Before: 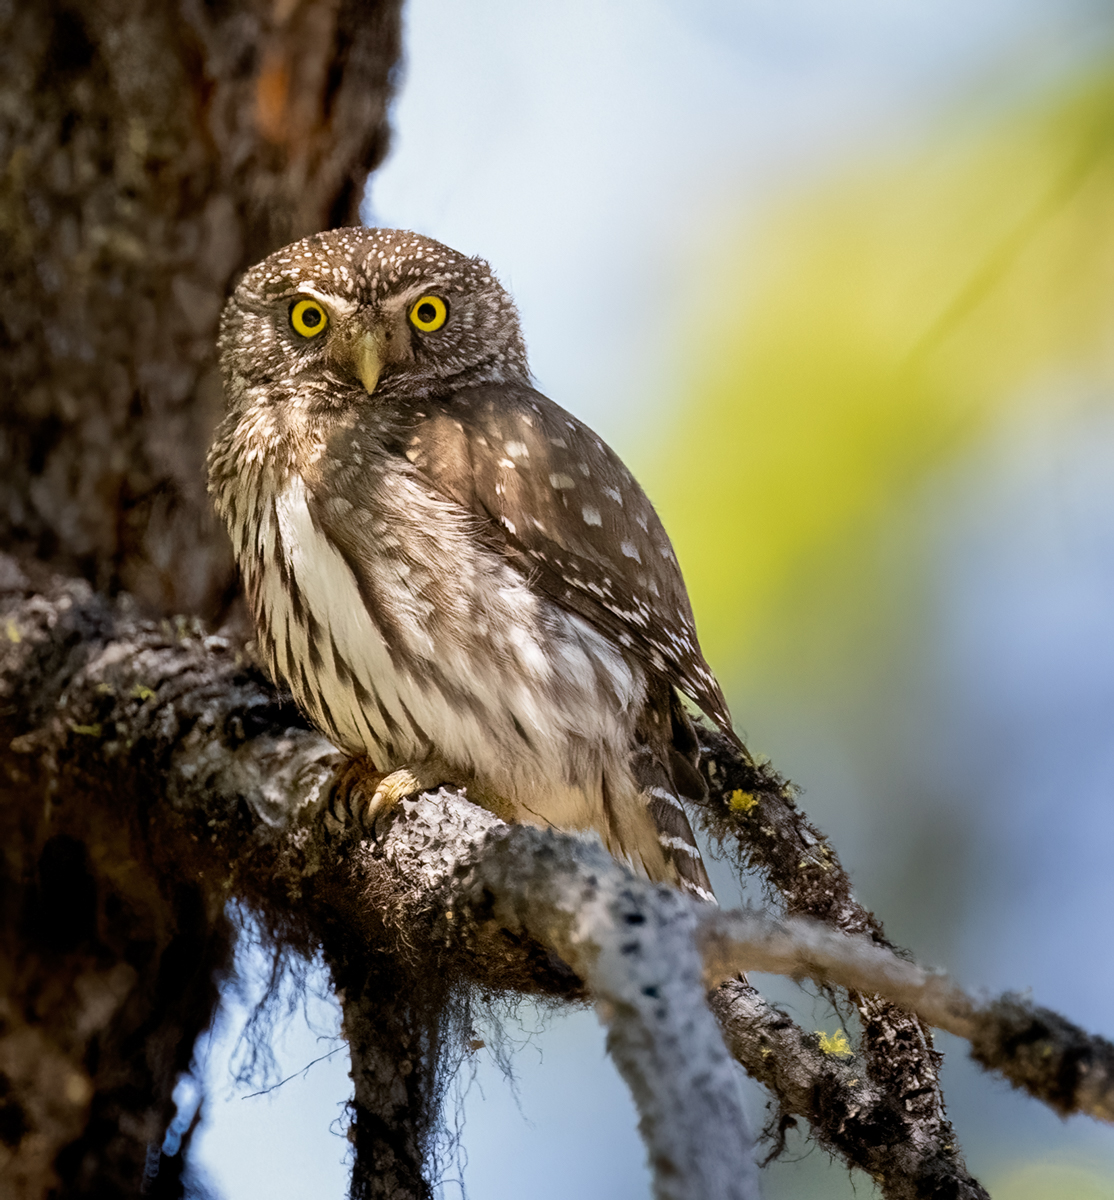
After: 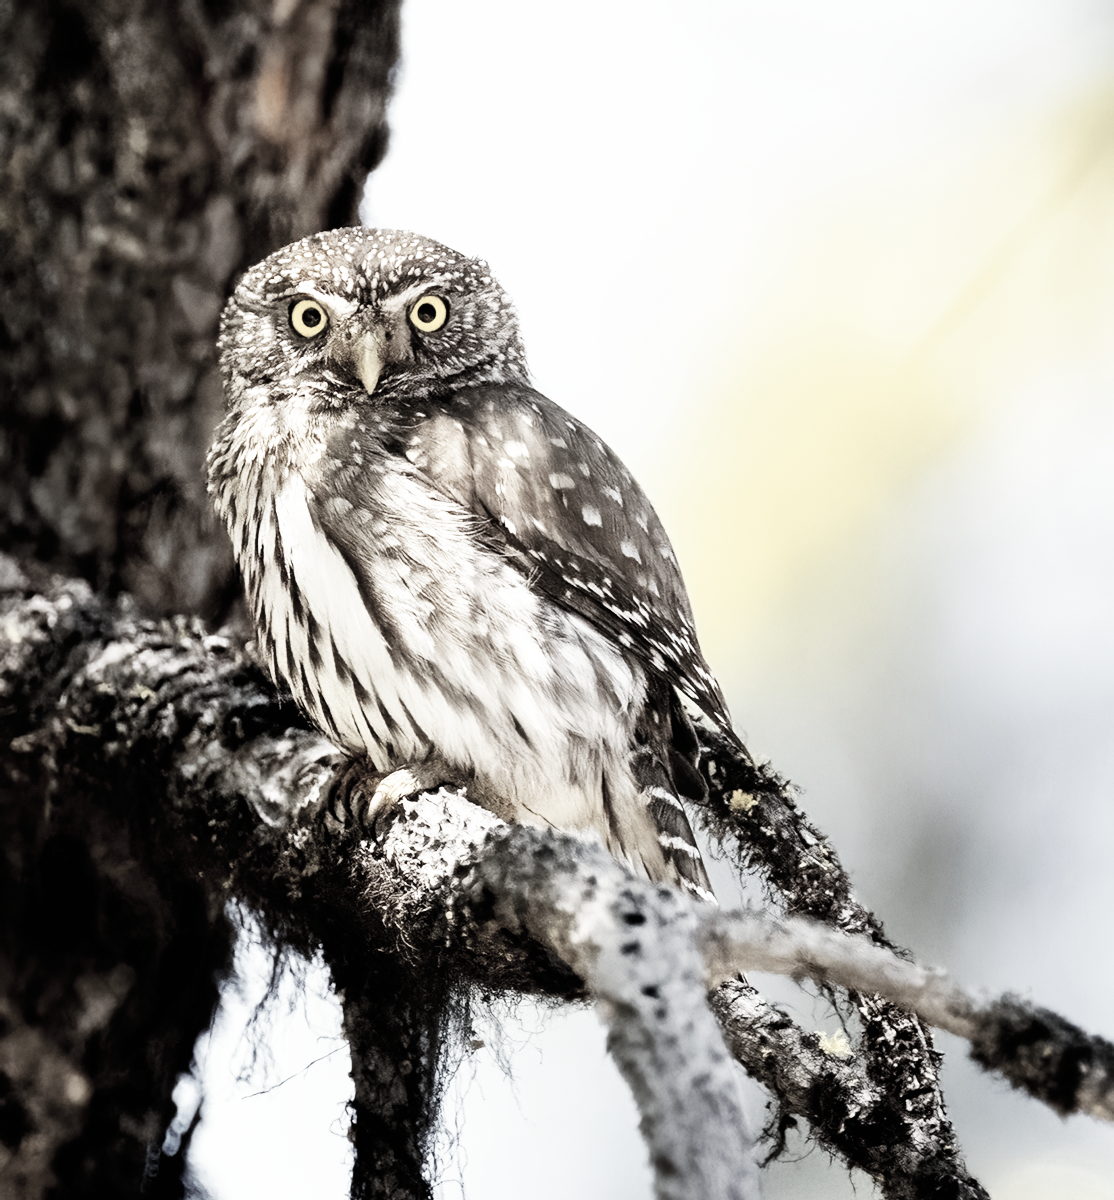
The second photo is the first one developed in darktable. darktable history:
base curve: curves: ch0 [(0, 0) (0.007, 0.004) (0.027, 0.03) (0.046, 0.07) (0.207, 0.54) (0.442, 0.872) (0.673, 0.972) (1, 1)], preserve colors none
color correction: highlights b* 0.043, saturation 0.203
color balance rgb: highlights gain › luminance 6.07%, highlights gain › chroma 2.508%, highlights gain › hue 89.42°, perceptual saturation grading › global saturation 0.27%
